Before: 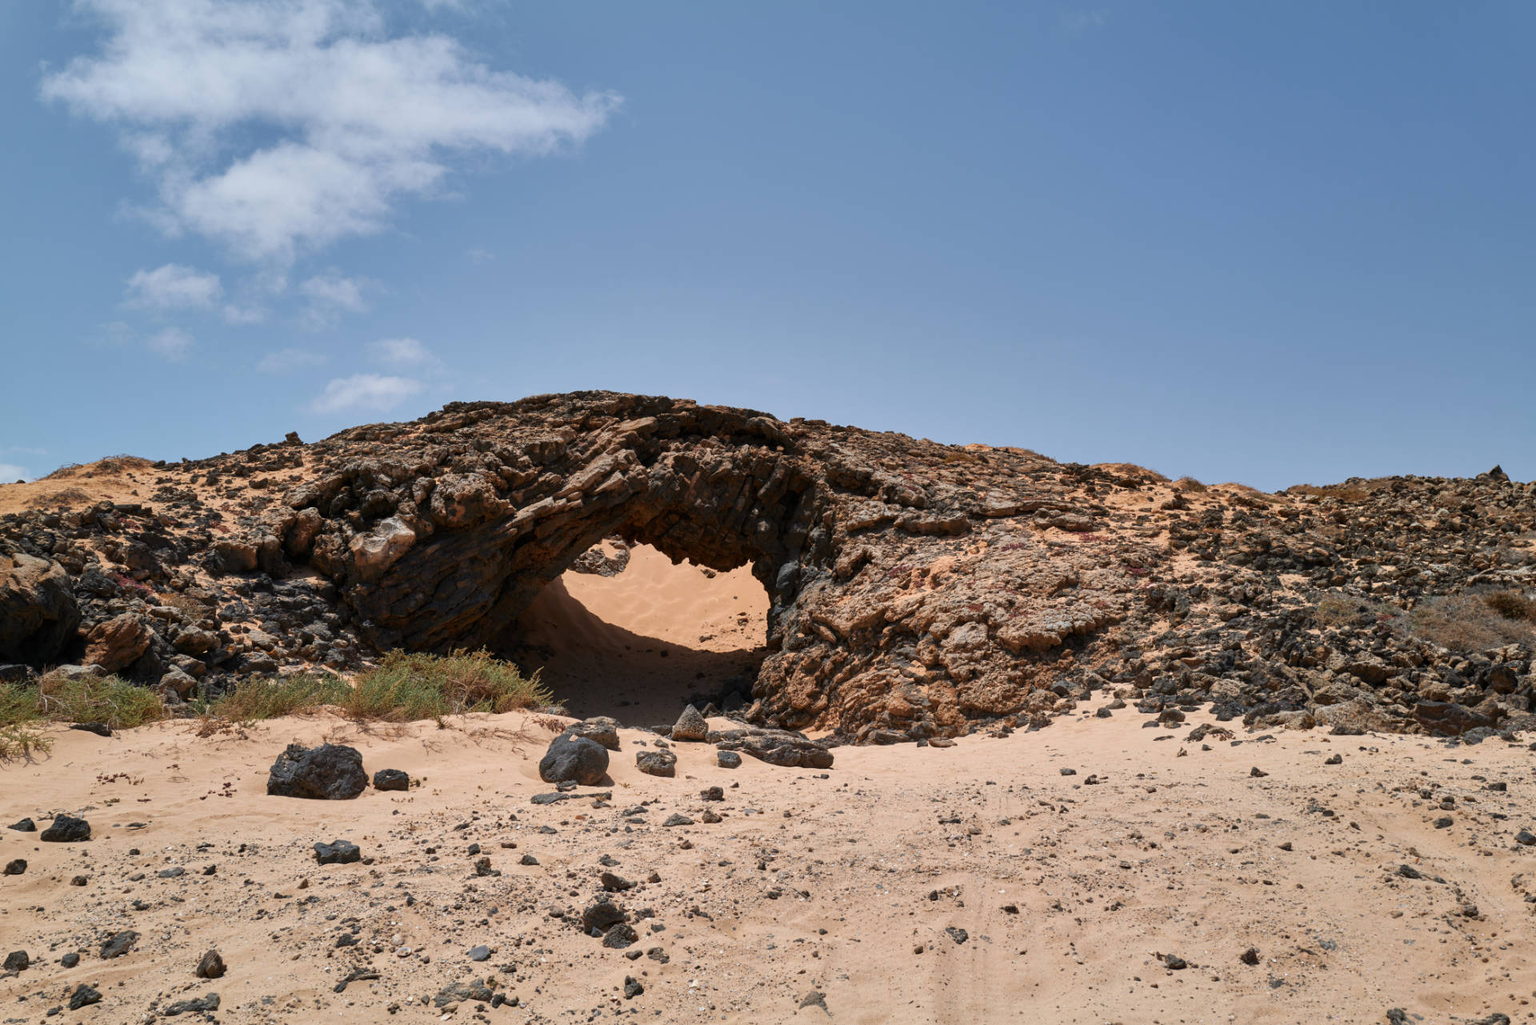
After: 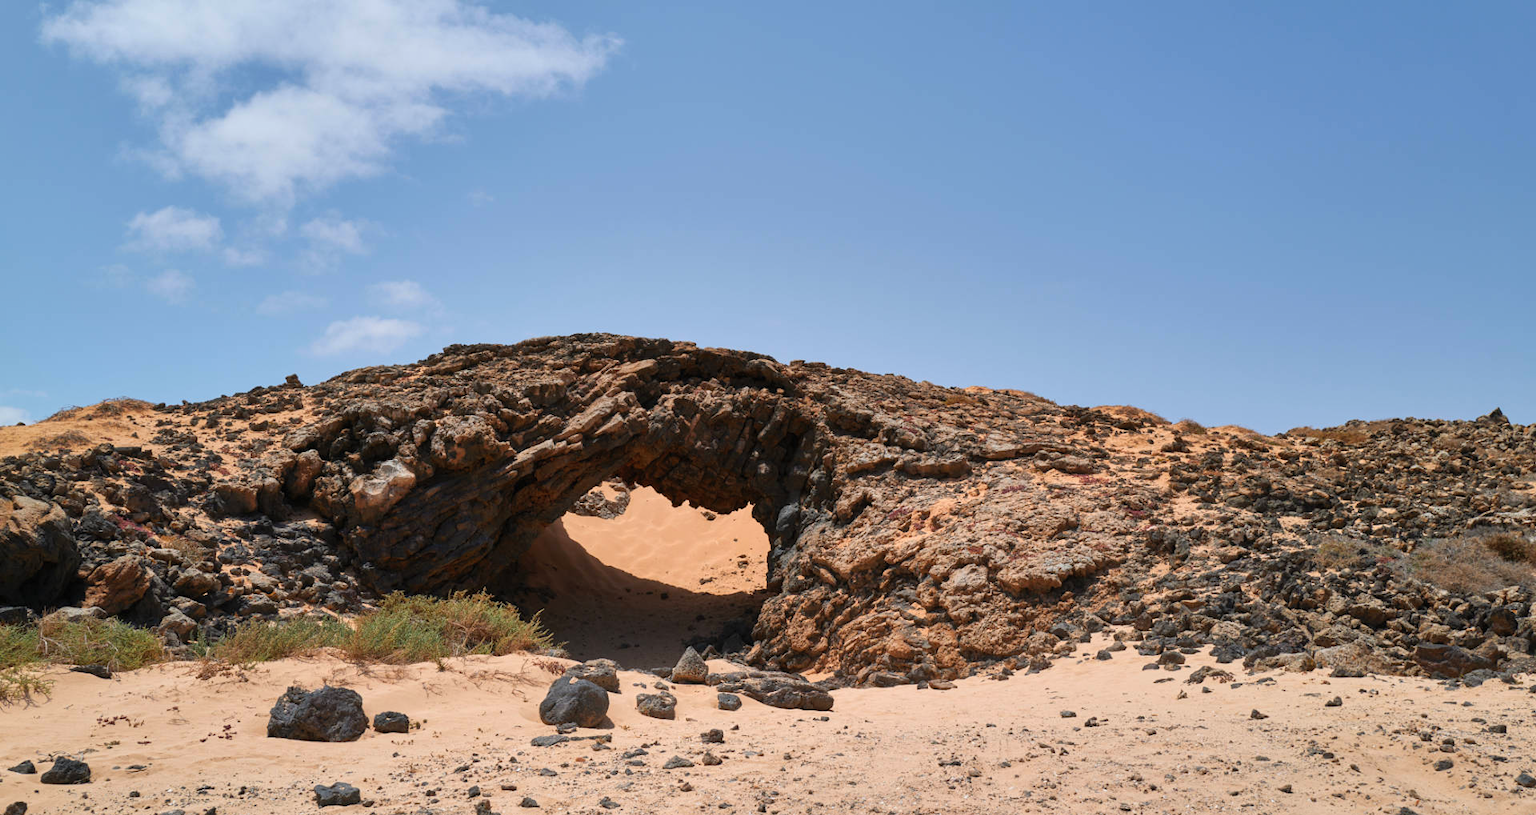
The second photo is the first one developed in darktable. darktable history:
contrast equalizer: y [[0.5, 0.486, 0.447, 0.446, 0.489, 0.5], [0.5 ×6], [0.5 ×6], [0 ×6], [0 ×6]], mix 0.138
contrast brightness saturation: contrast 0.072, brightness 0.074, saturation 0.177
crop and rotate: top 5.65%, bottom 14.759%
